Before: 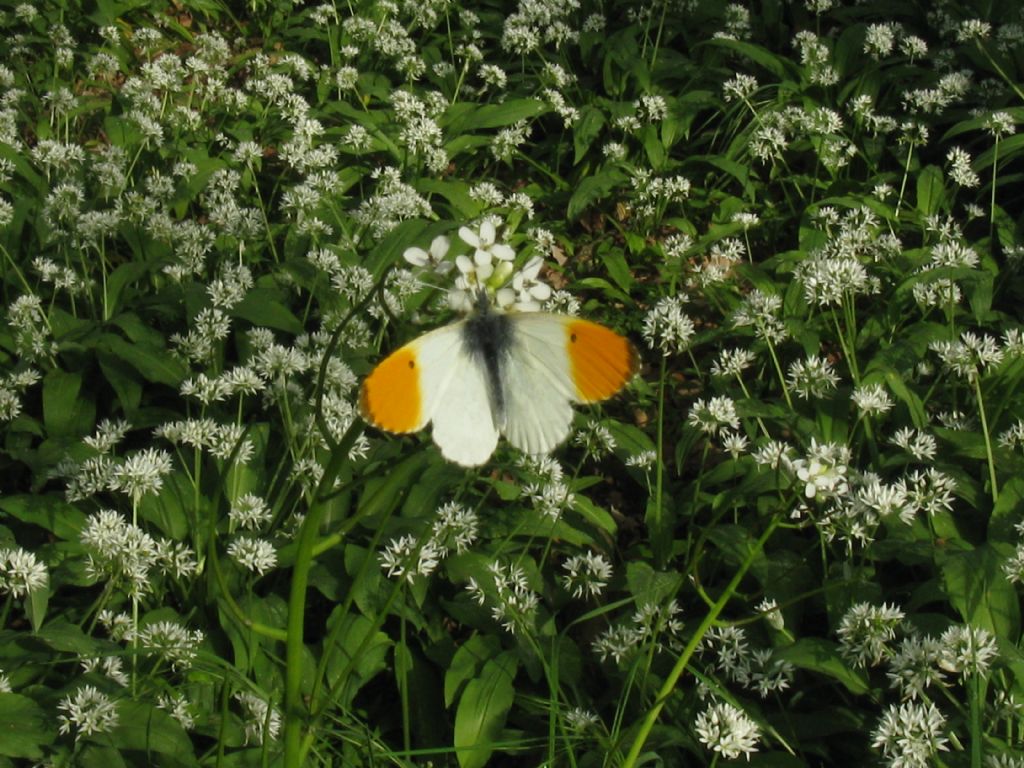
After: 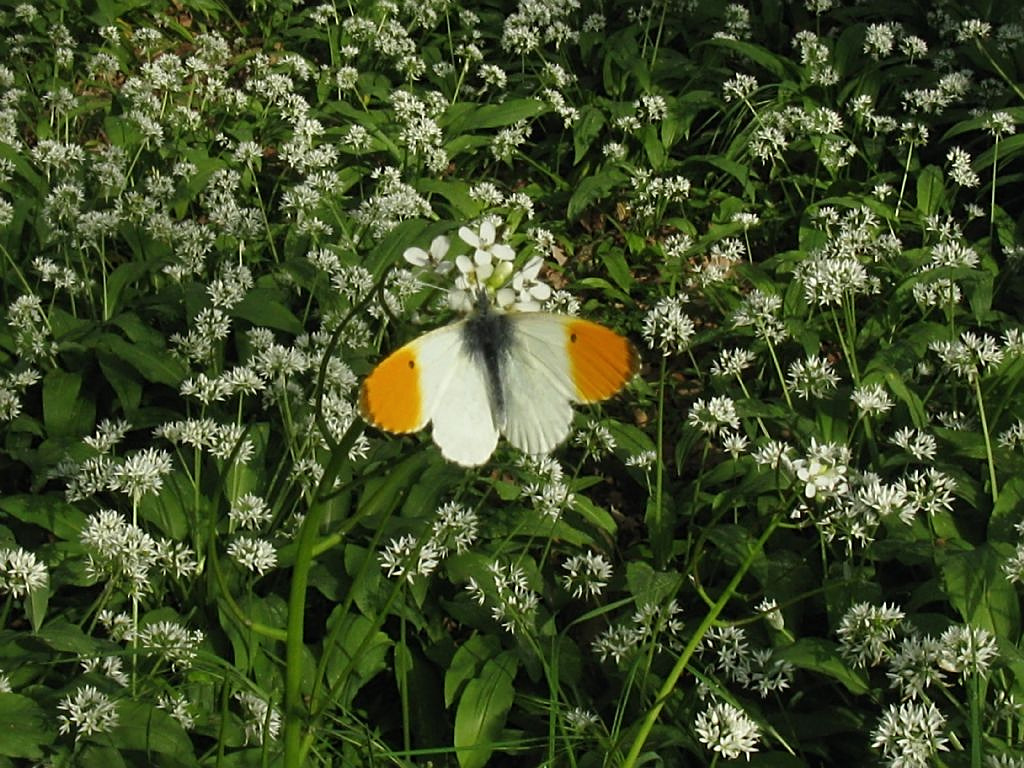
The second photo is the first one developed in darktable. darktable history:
exposure: compensate exposure bias true, compensate highlight preservation false
shadows and highlights: shadows -8.25, white point adjustment 1.48, highlights 10.09
sharpen: amount 0.579
